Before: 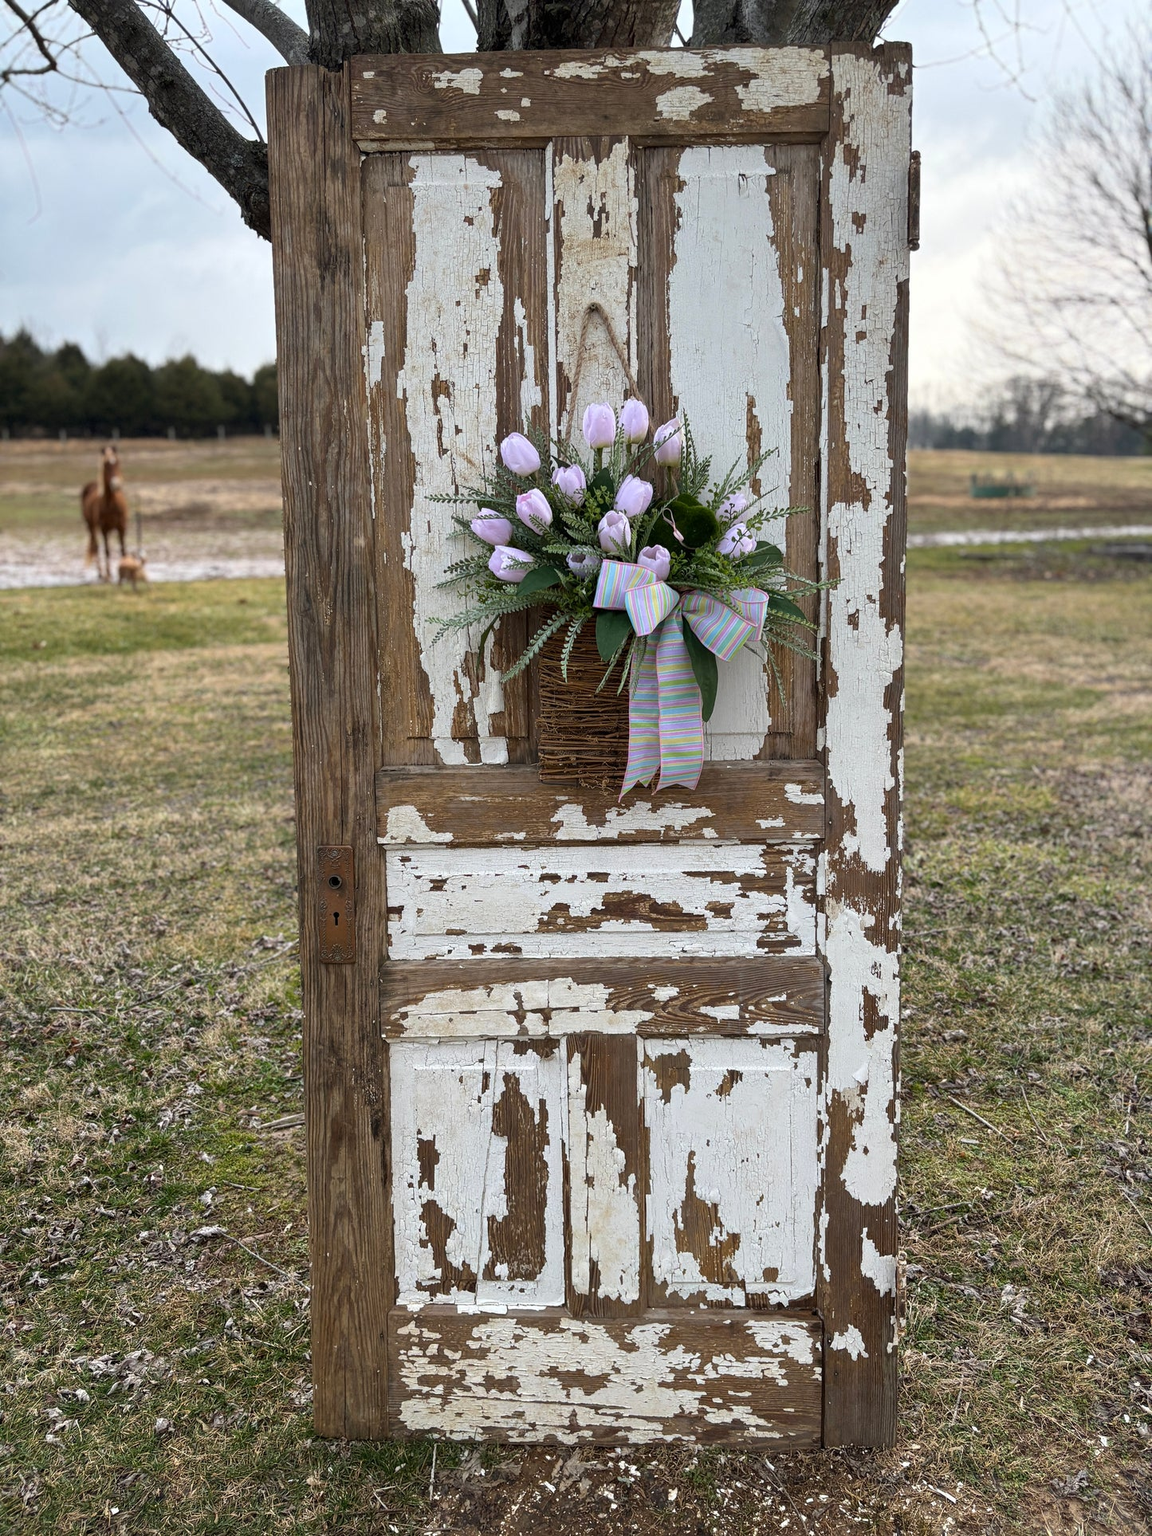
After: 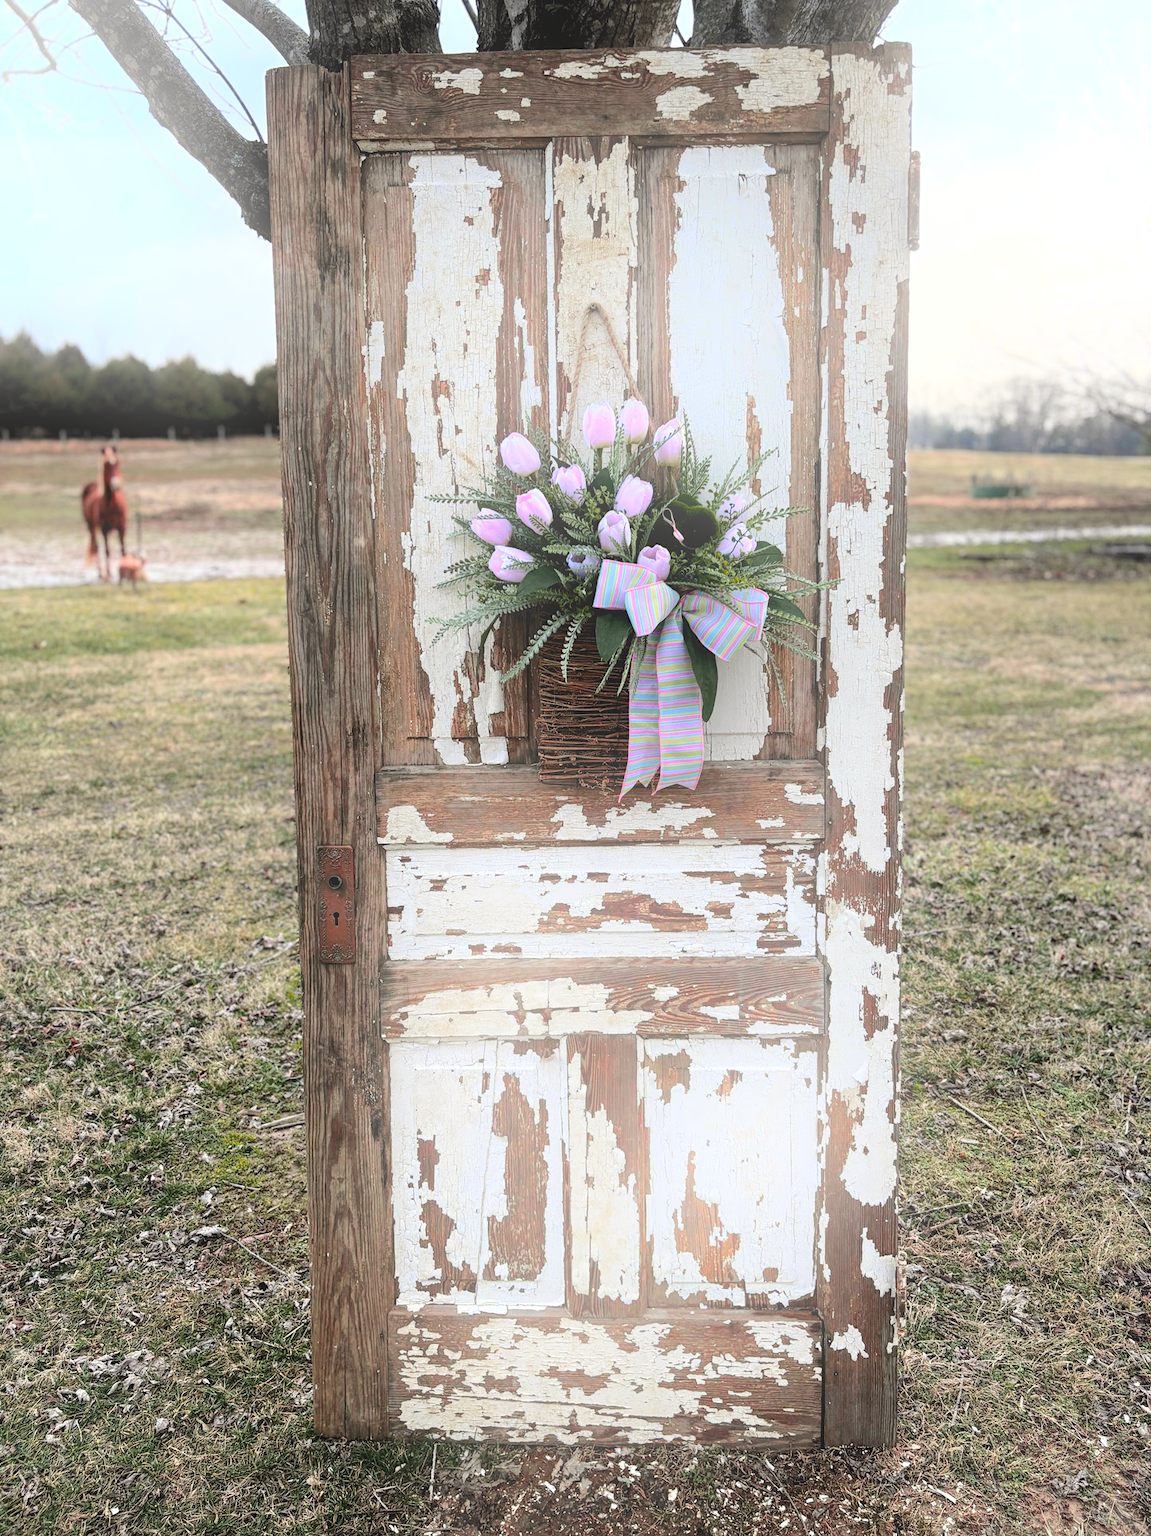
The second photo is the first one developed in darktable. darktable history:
bloom: on, module defaults
exposure: compensate highlight preservation false
rgb levels: levels [[0.01, 0.419, 0.839], [0, 0.5, 1], [0, 0.5, 1]]
tone curve: curves: ch0 [(0, 0) (0.23, 0.189) (0.486, 0.52) (0.822, 0.825) (0.994, 0.955)]; ch1 [(0, 0) (0.226, 0.261) (0.379, 0.442) (0.469, 0.468) (0.495, 0.498) (0.514, 0.509) (0.561, 0.603) (0.59, 0.656) (1, 1)]; ch2 [(0, 0) (0.269, 0.299) (0.459, 0.43) (0.498, 0.5) (0.523, 0.52) (0.586, 0.569) (0.635, 0.617) (0.659, 0.681) (0.718, 0.764) (1, 1)], color space Lab, independent channels, preserve colors none
